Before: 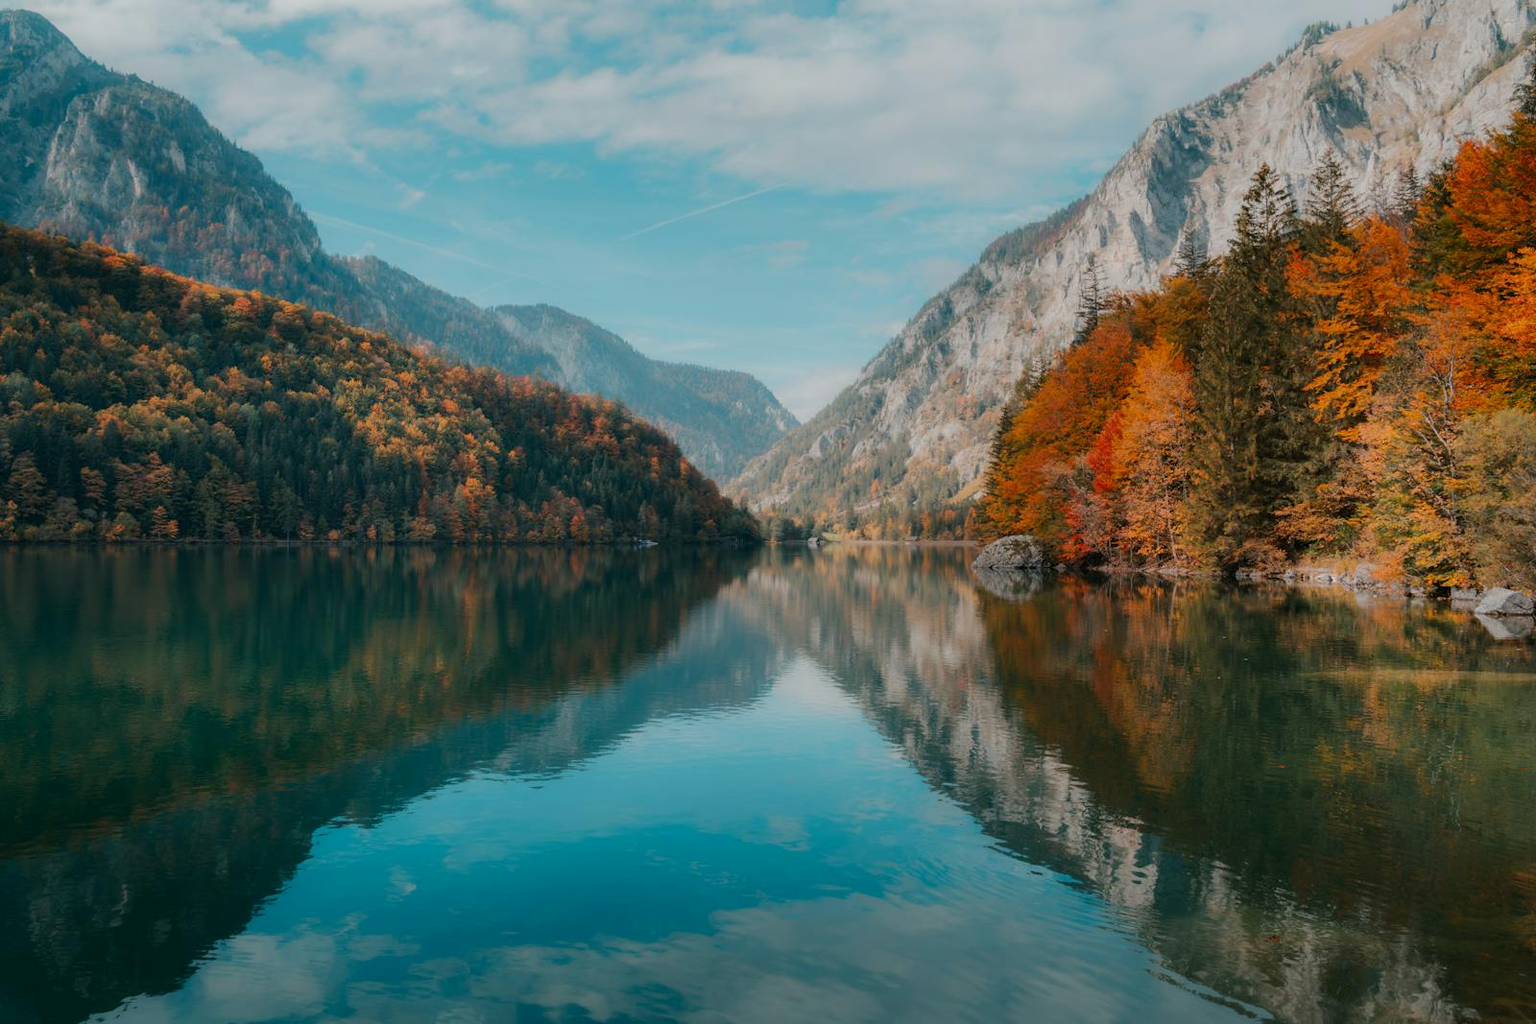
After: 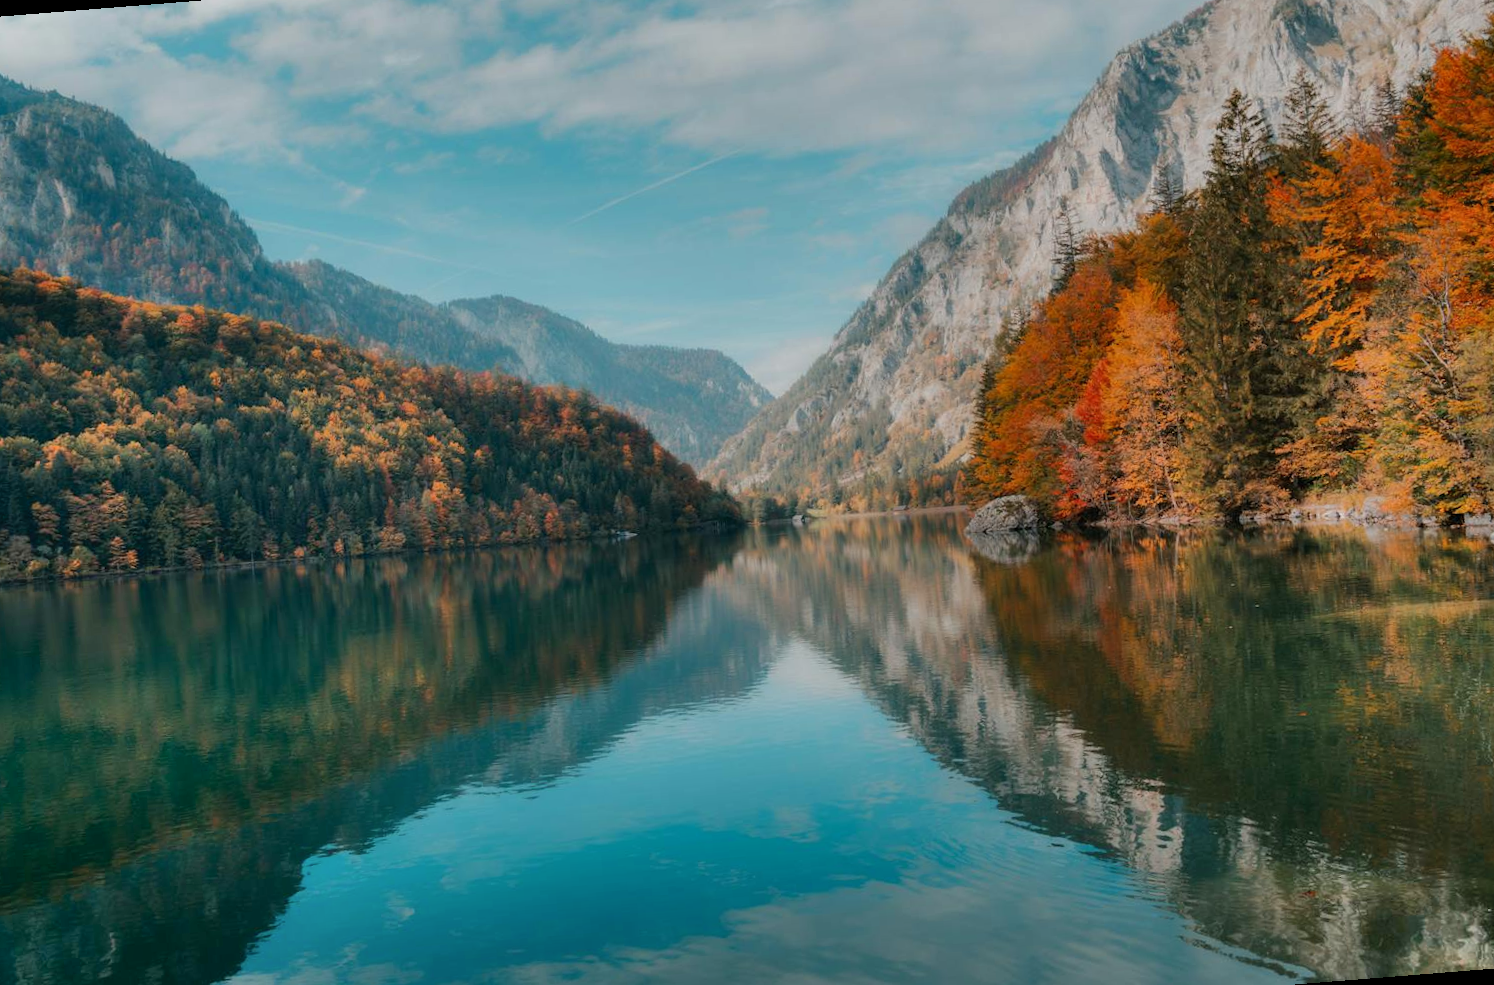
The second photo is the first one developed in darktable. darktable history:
shadows and highlights: low approximation 0.01, soften with gaussian
rotate and perspective: rotation -4.57°, crop left 0.054, crop right 0.944, crop top 0.087, crop bottom 0.914
